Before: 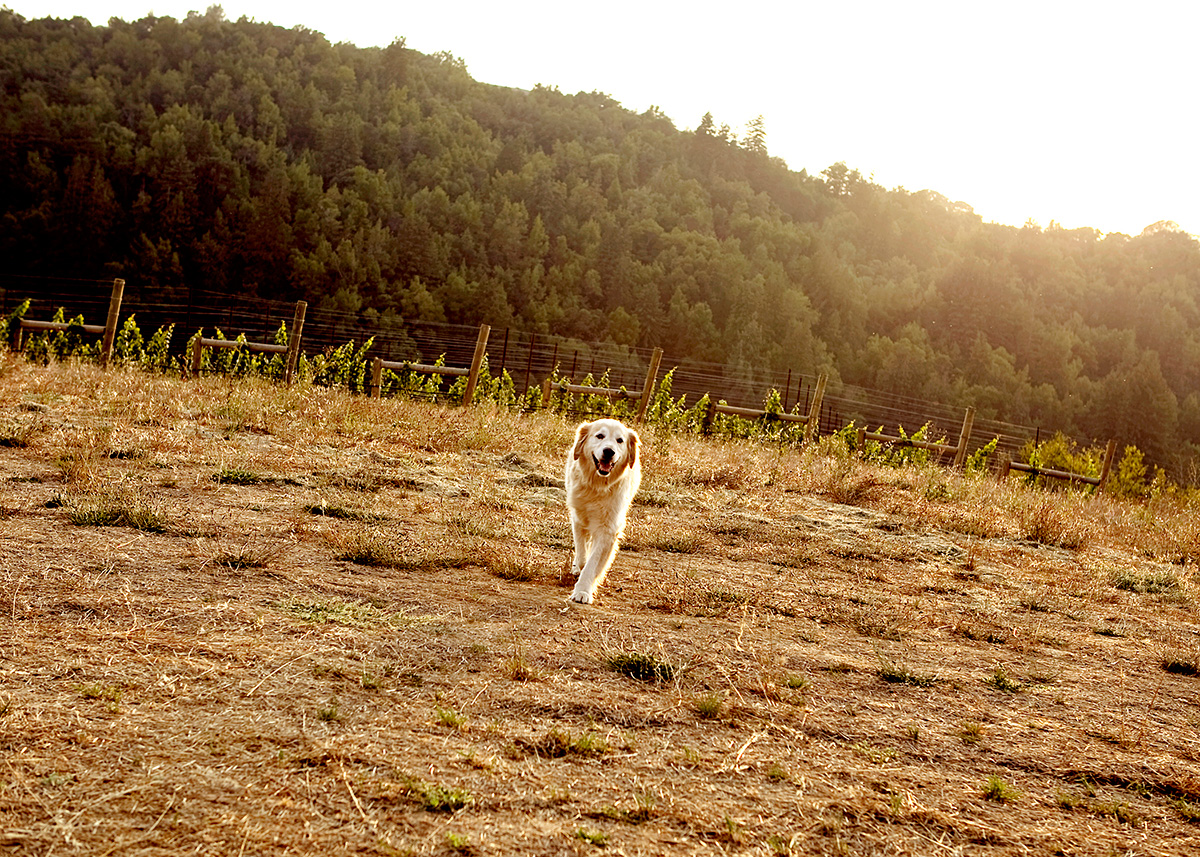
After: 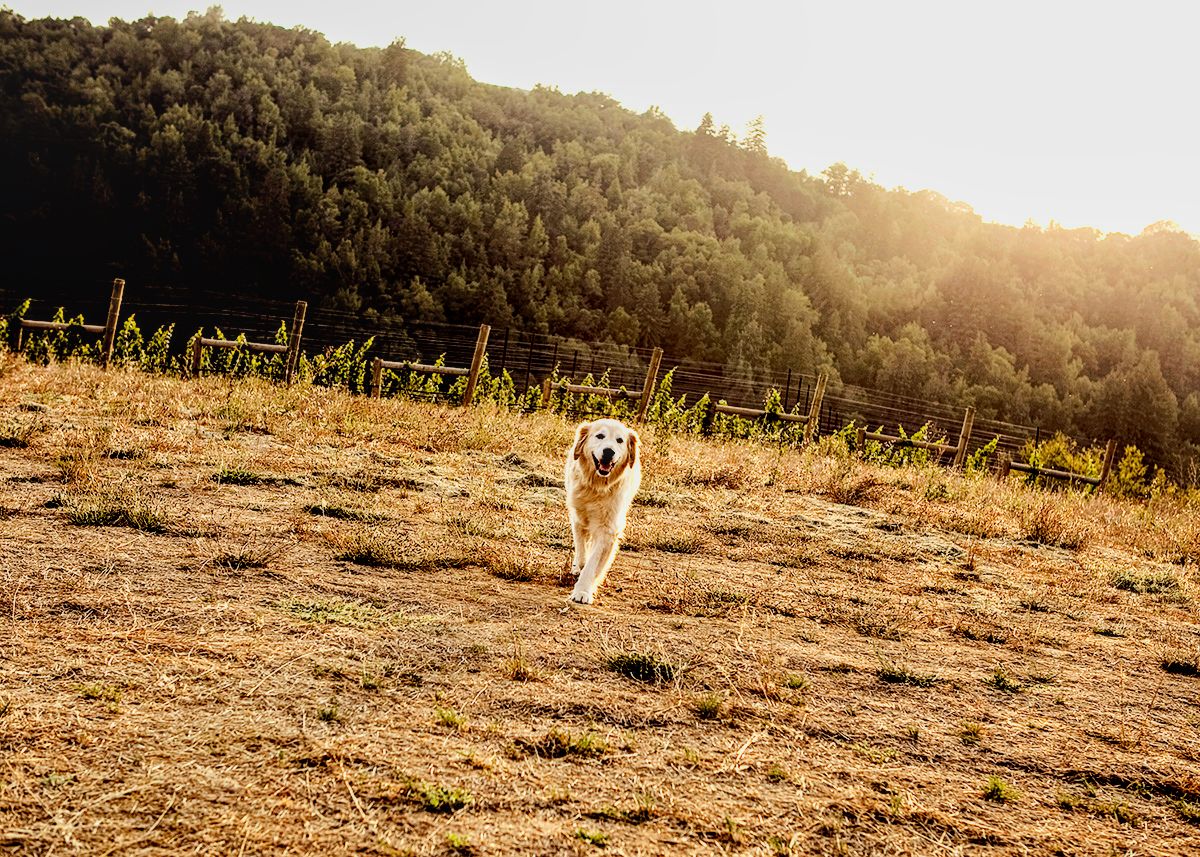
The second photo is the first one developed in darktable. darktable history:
tone equalizer: -8 EV -1.08 EV, -7 EV -1.01 EV, -6 EV -0.867 EV, -5 EV -0.578 EV, -3 EV 0.578 EV, -2 EV 0.867 EV, -1 EV 1.01 EV, +0 EV 1.08 EV, edges refinement/feathering 500, mask exposure compensation -1.57 EV, preserve details no
local contrast: on, module defaults
filmic rgb: black relative exposure -7.15 EV, white relative exposure 5.36 EV, hardness 3.02, color science v6 (2022)
